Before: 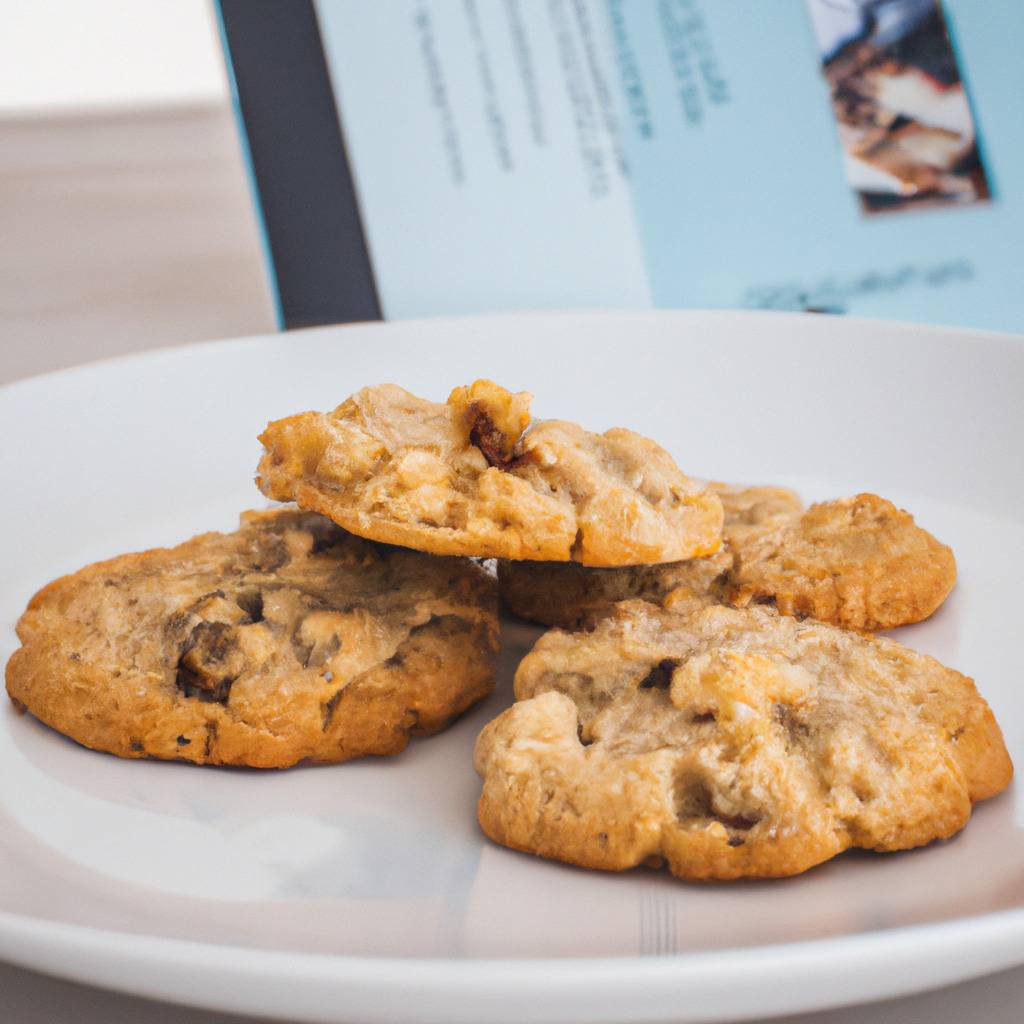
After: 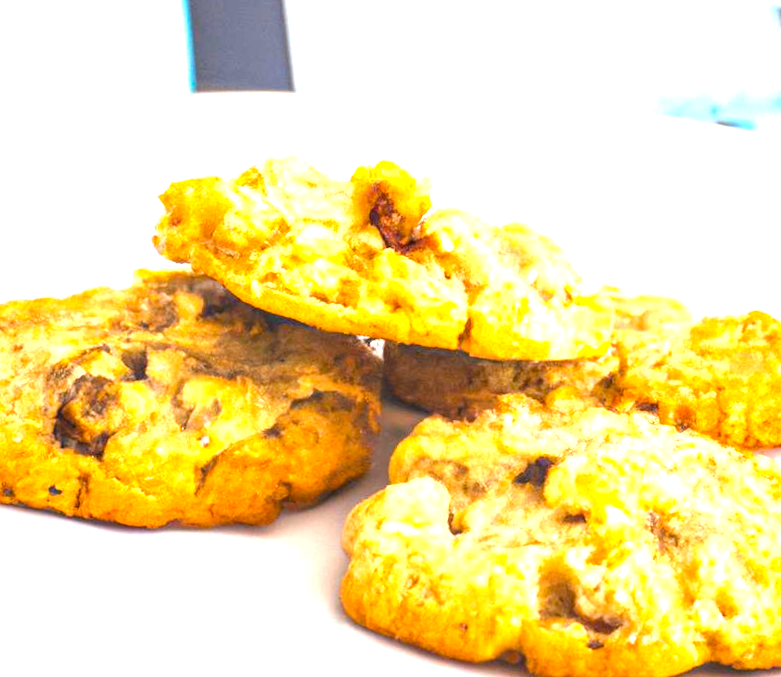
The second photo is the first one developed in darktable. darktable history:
exposure: black level correction 0, exposure 1.55 EV, compensate exposure bias true, compensate highlight preservation false
crop and rotate: angle -3.37°, left 9.79%, top 20.73%, right 12.42%, bottom 11.82%
local contrast: on, module defaults
color balance rgb: perceptual saturation grading › global saturation 30%, global vibrance 20%
rotate and perspective: rotation 2.17°, automatic cropping off
